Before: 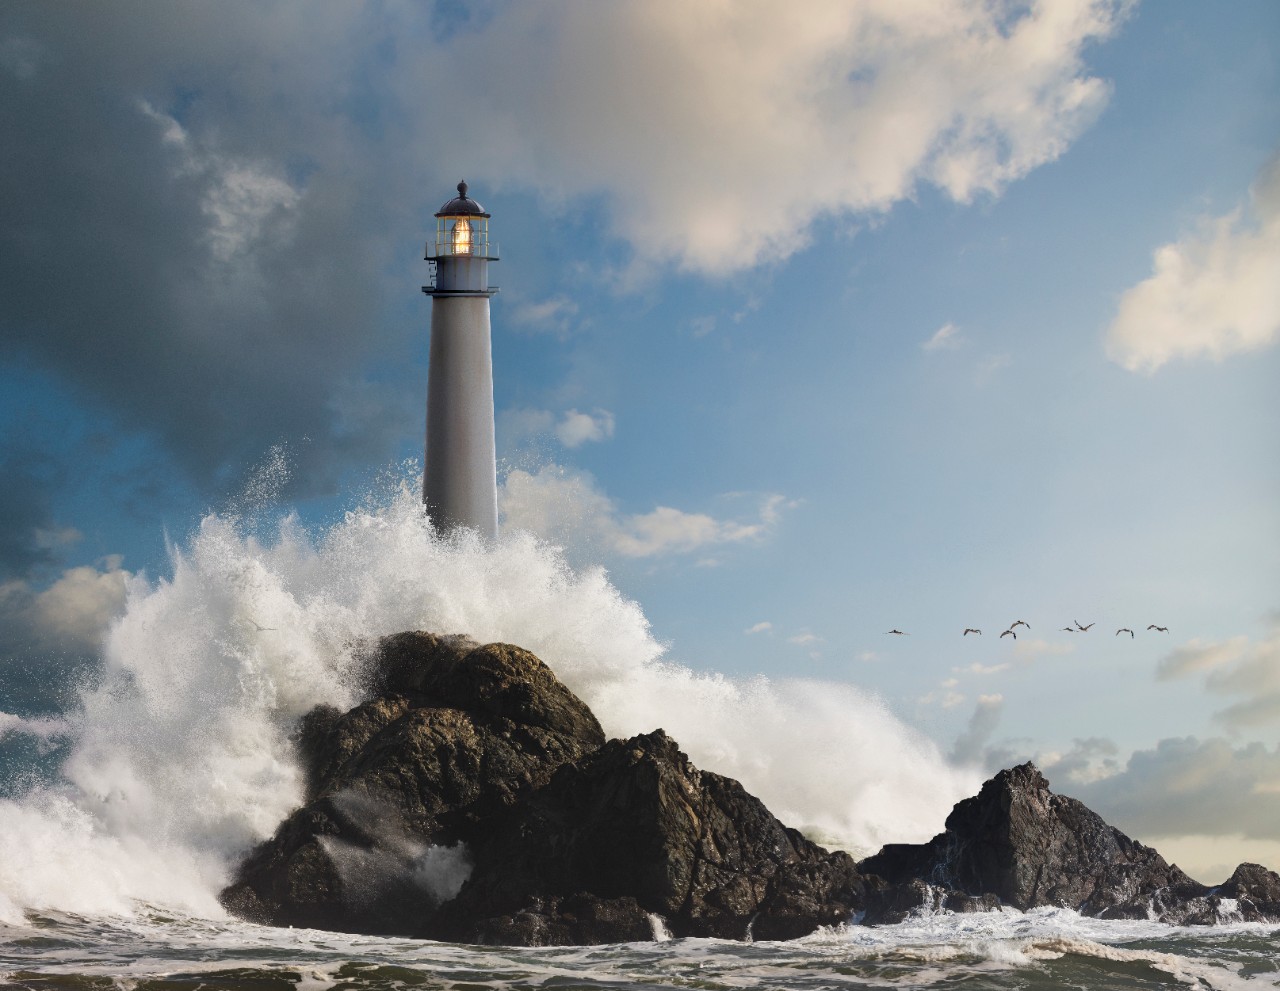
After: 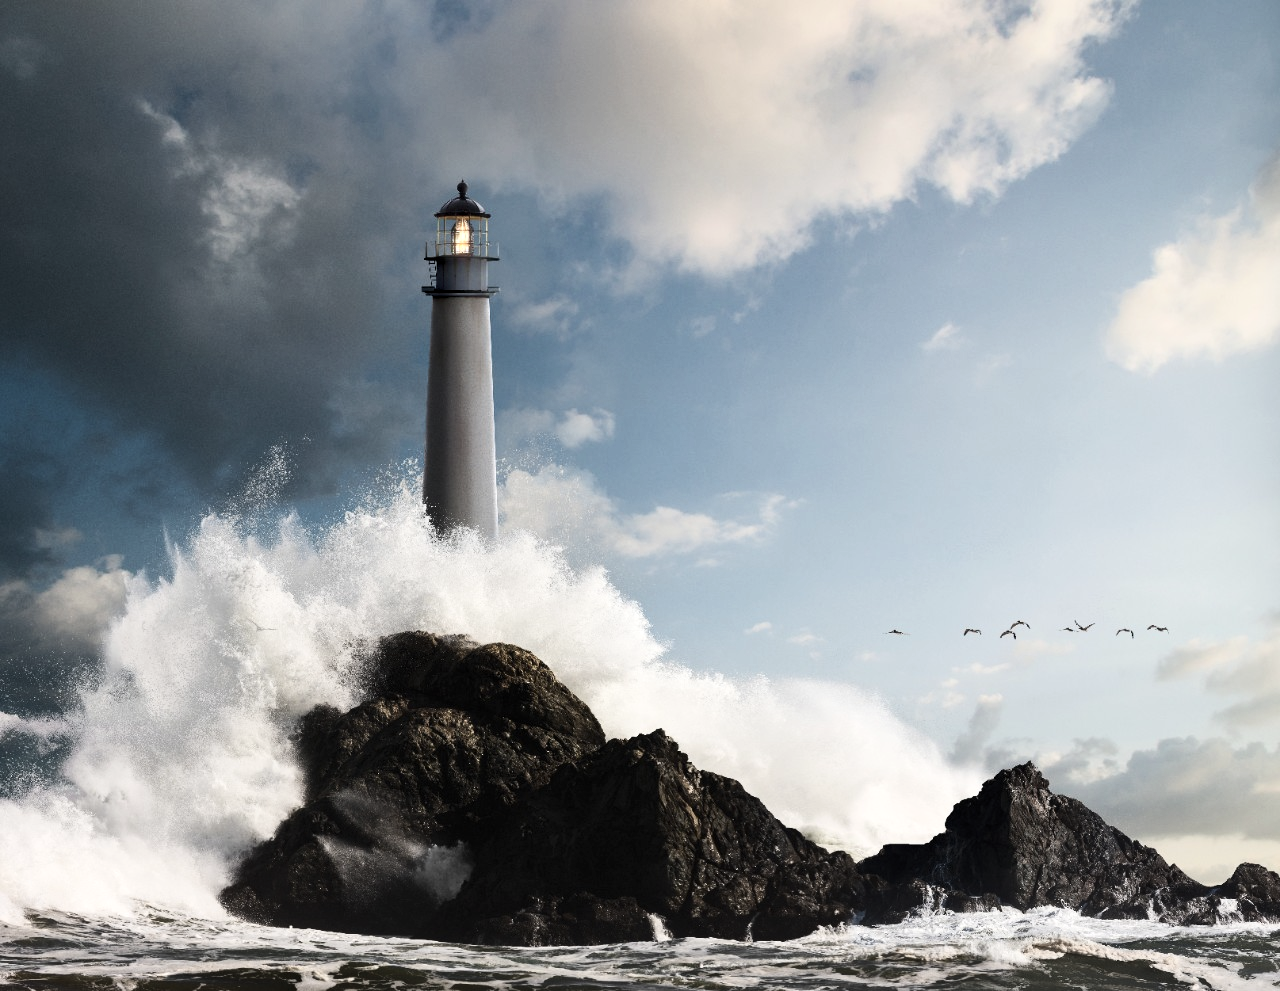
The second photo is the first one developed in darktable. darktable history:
contrast brightness saturation: contrast 0.25, saturation -0.31
levels: mode automatic, black 0.023%, white 99.97%, levels [0.062, 0.494, 0.925]
